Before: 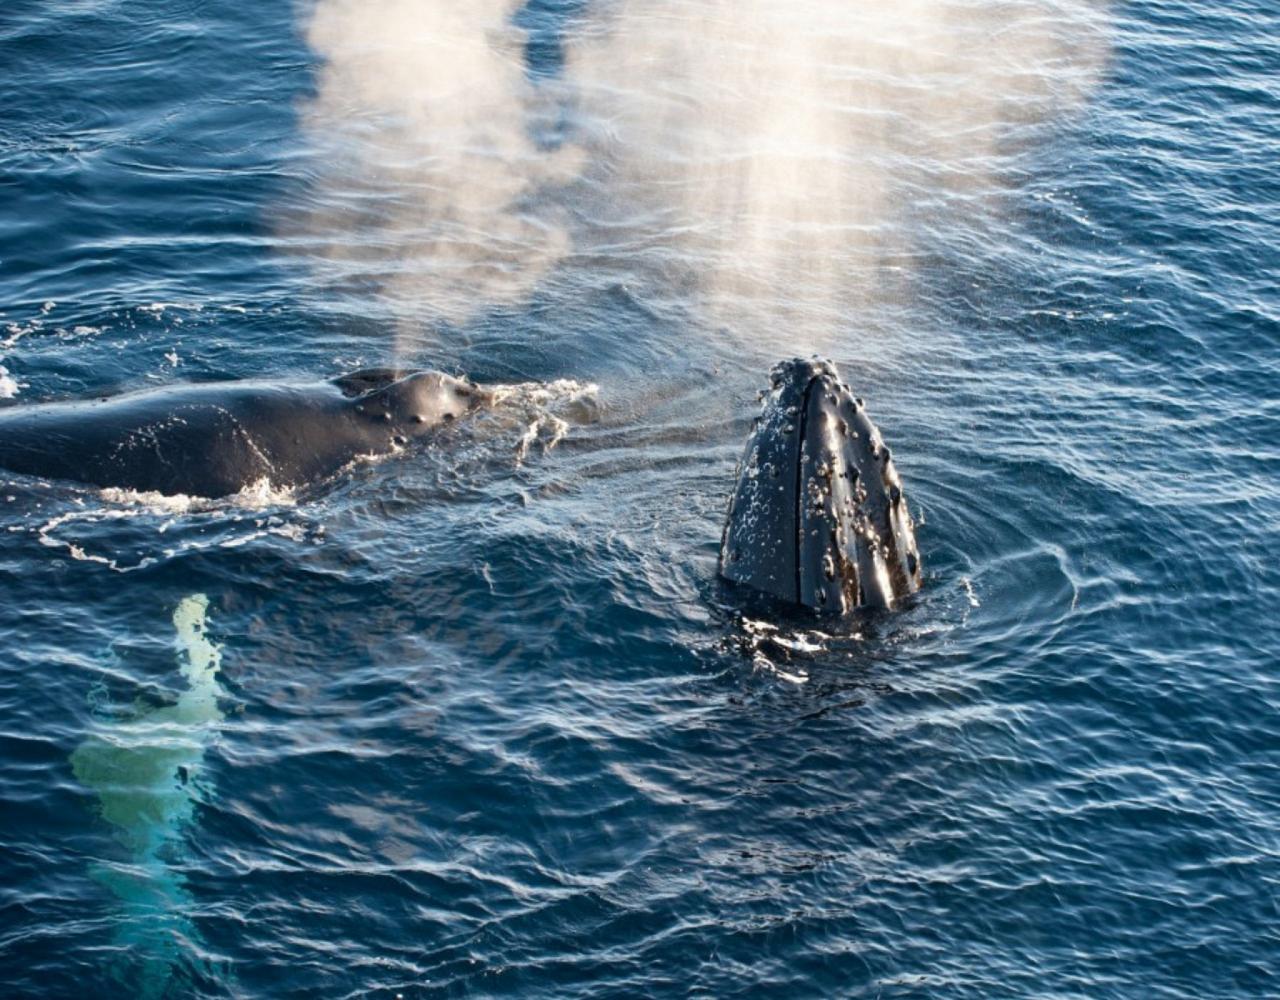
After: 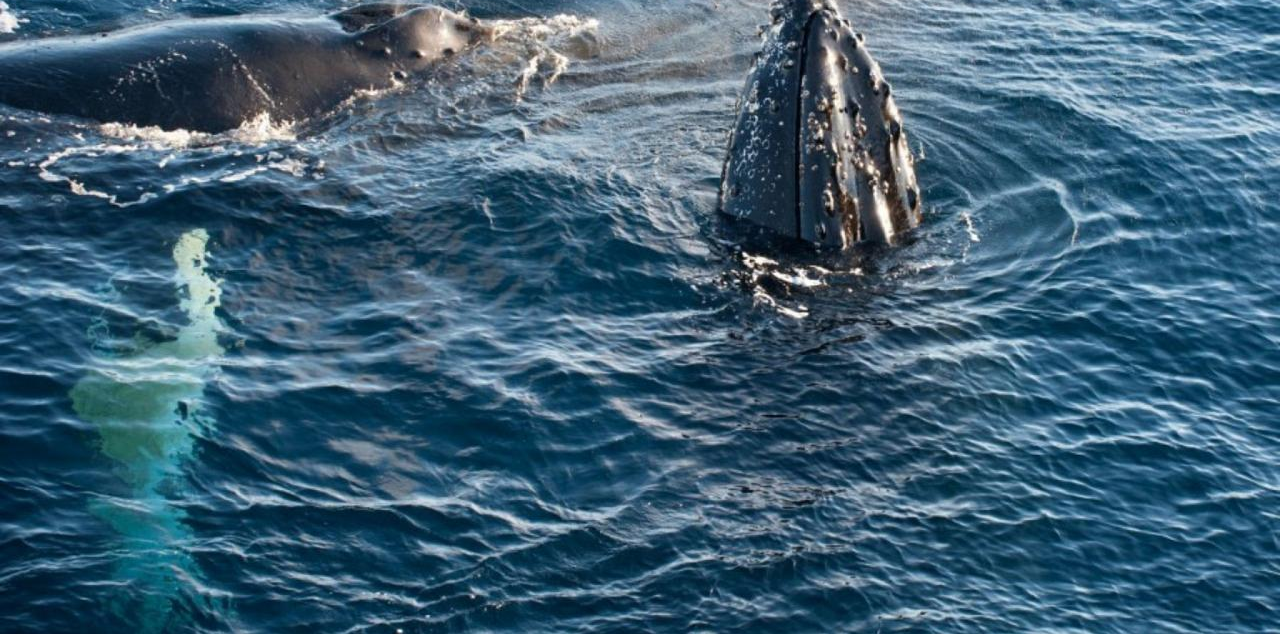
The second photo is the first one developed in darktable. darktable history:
crop and rotate: top 36.597%
